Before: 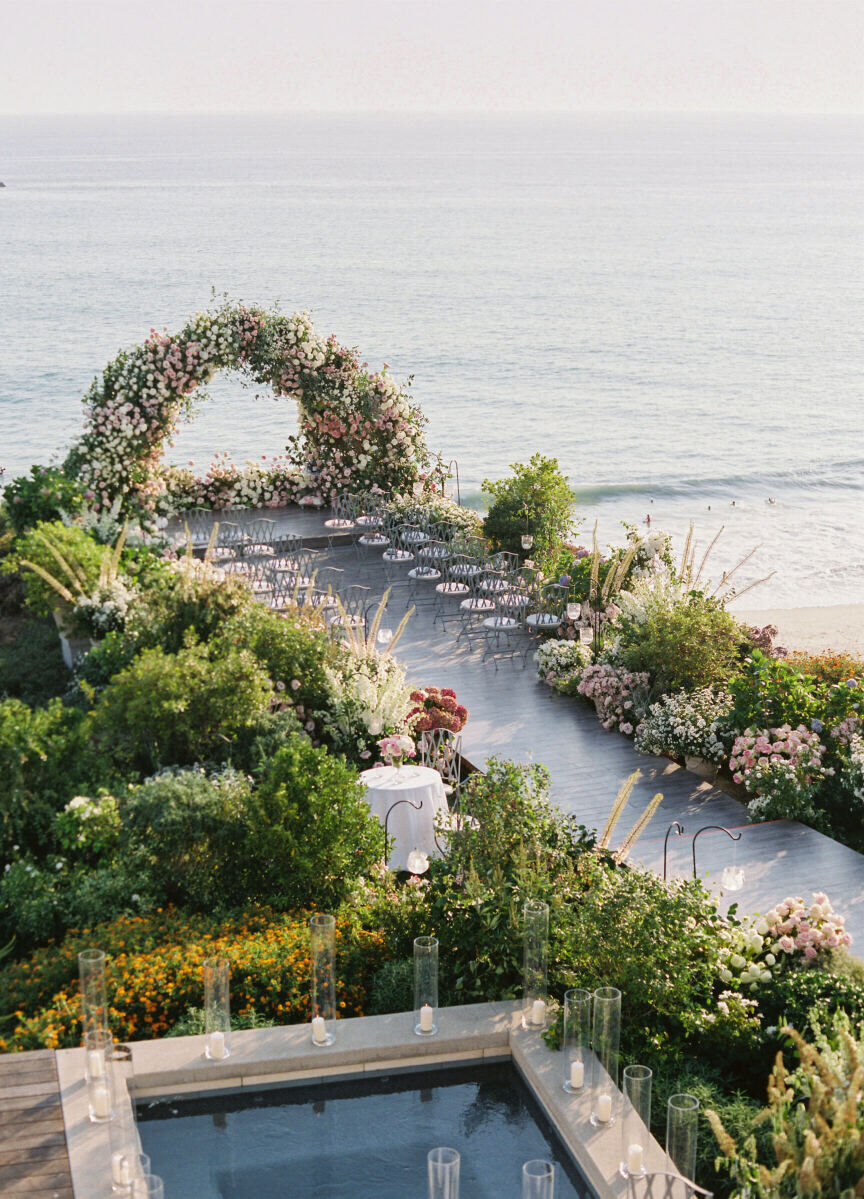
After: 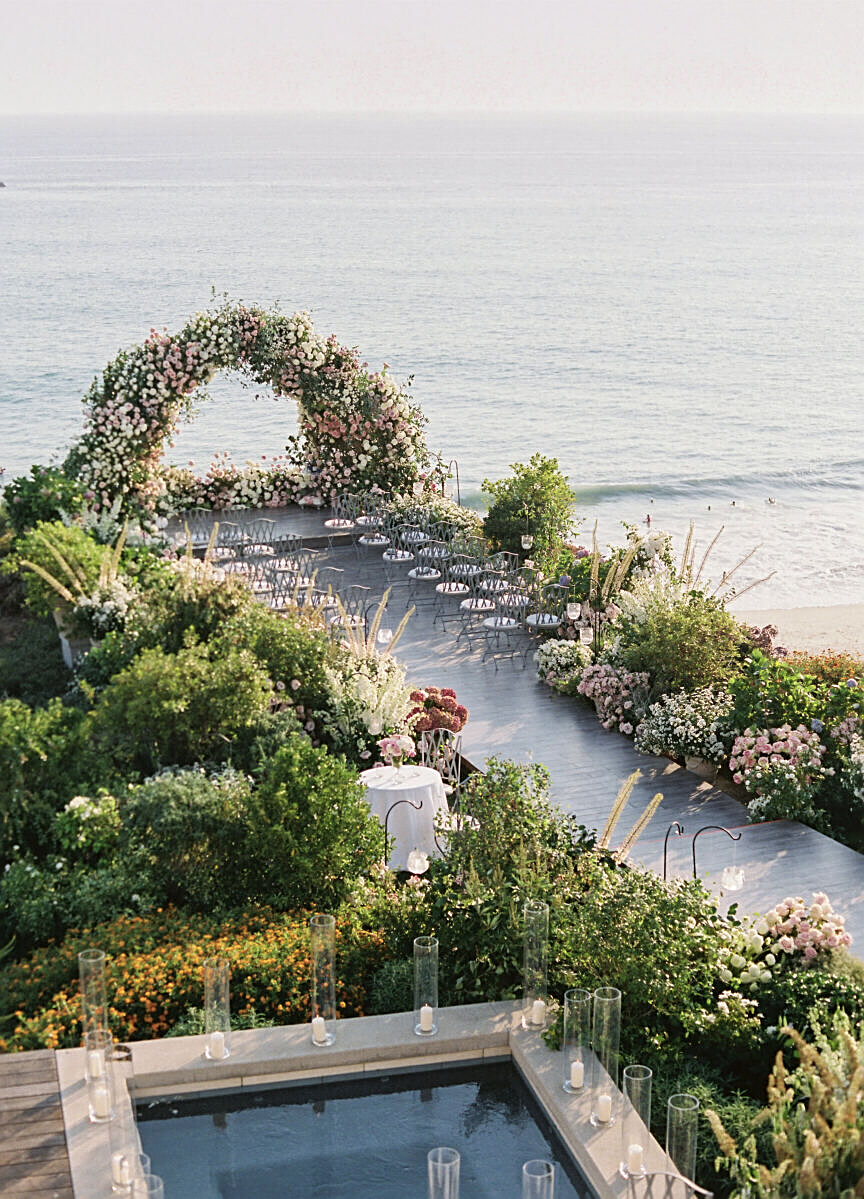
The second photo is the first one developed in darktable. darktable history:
sharpen: on, module defaults
color balance rgb: linear chroma grading › shadows -9.492%, linear chroma grading › global chroma 20.583%, perceptual saturation grading › global saturation -26.854%, global vibrance 20%
